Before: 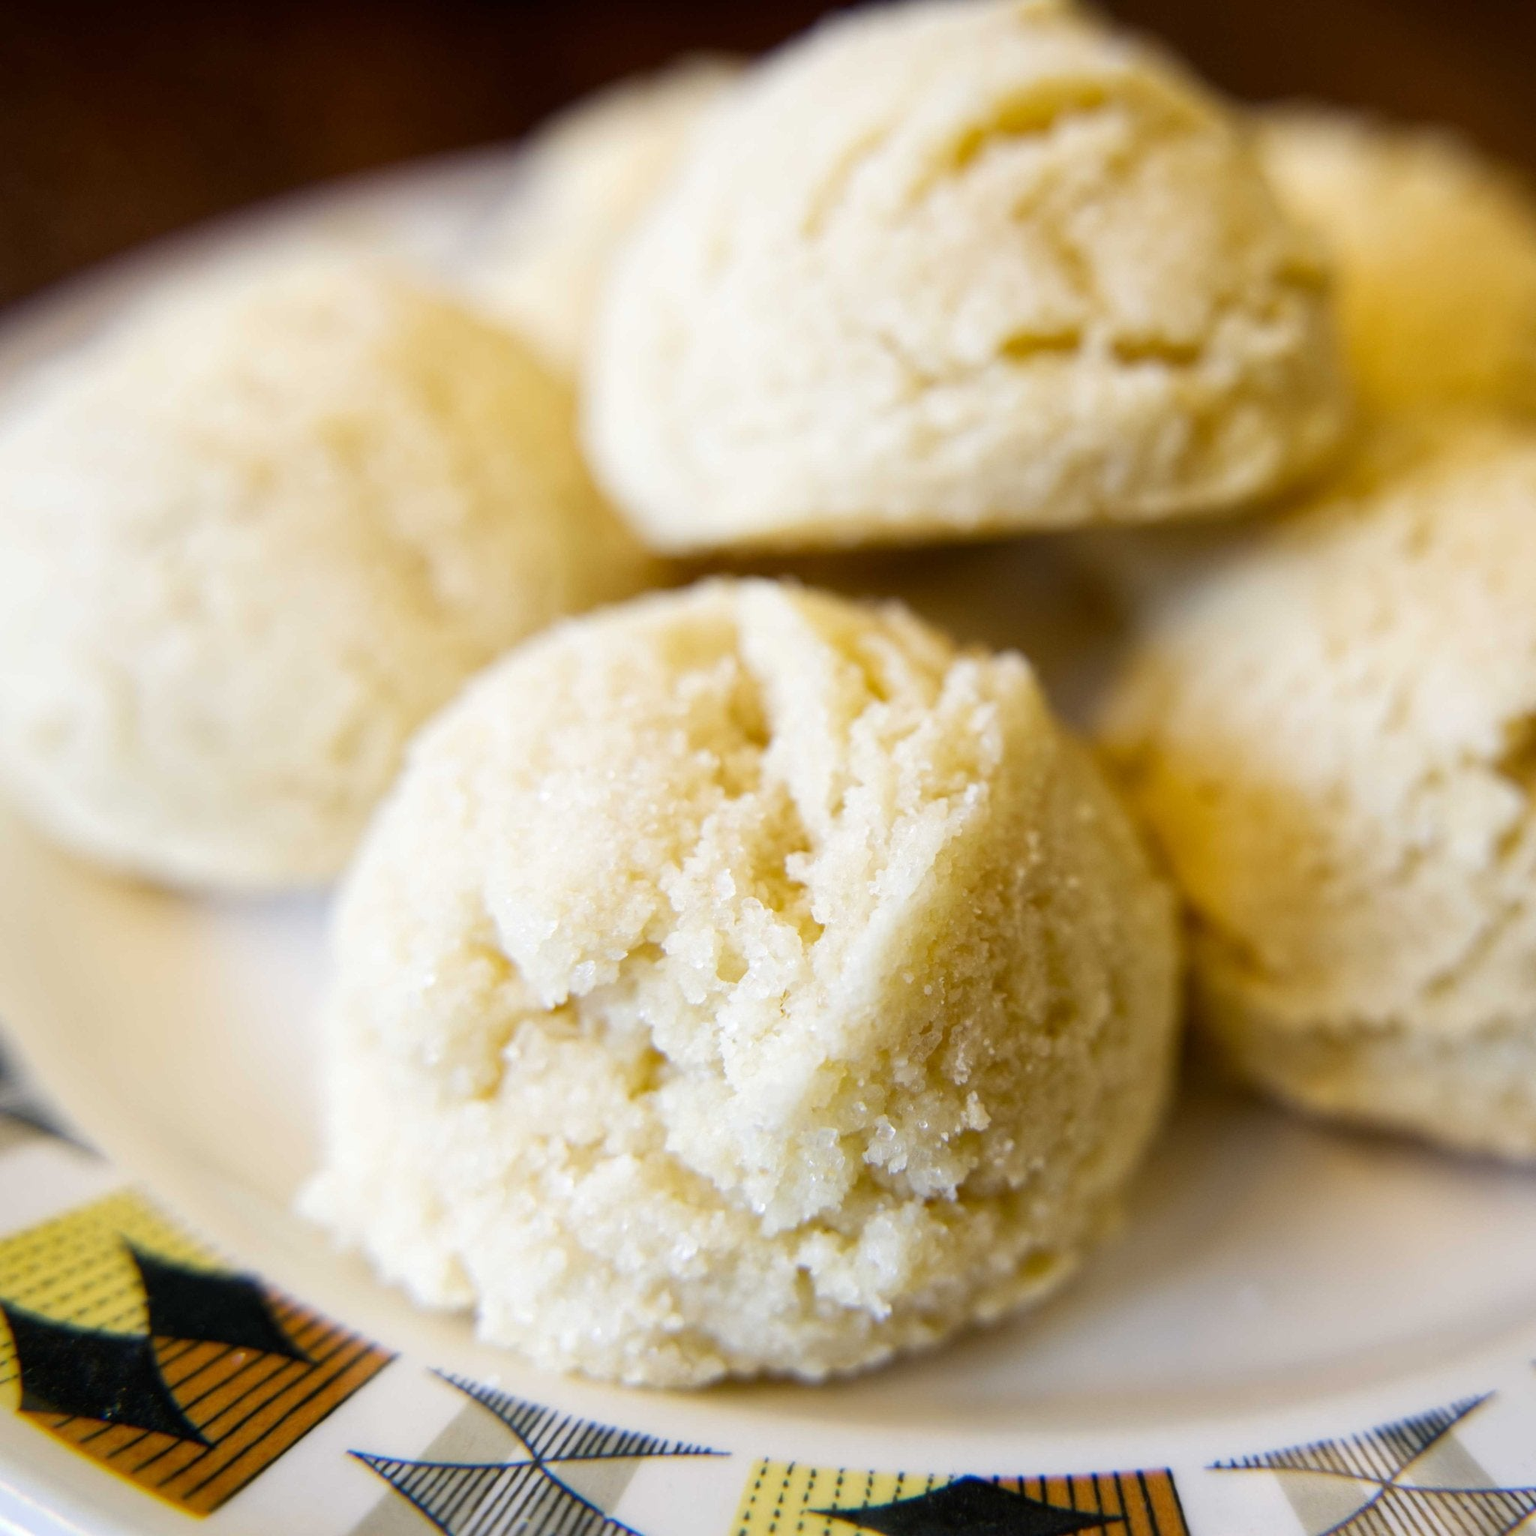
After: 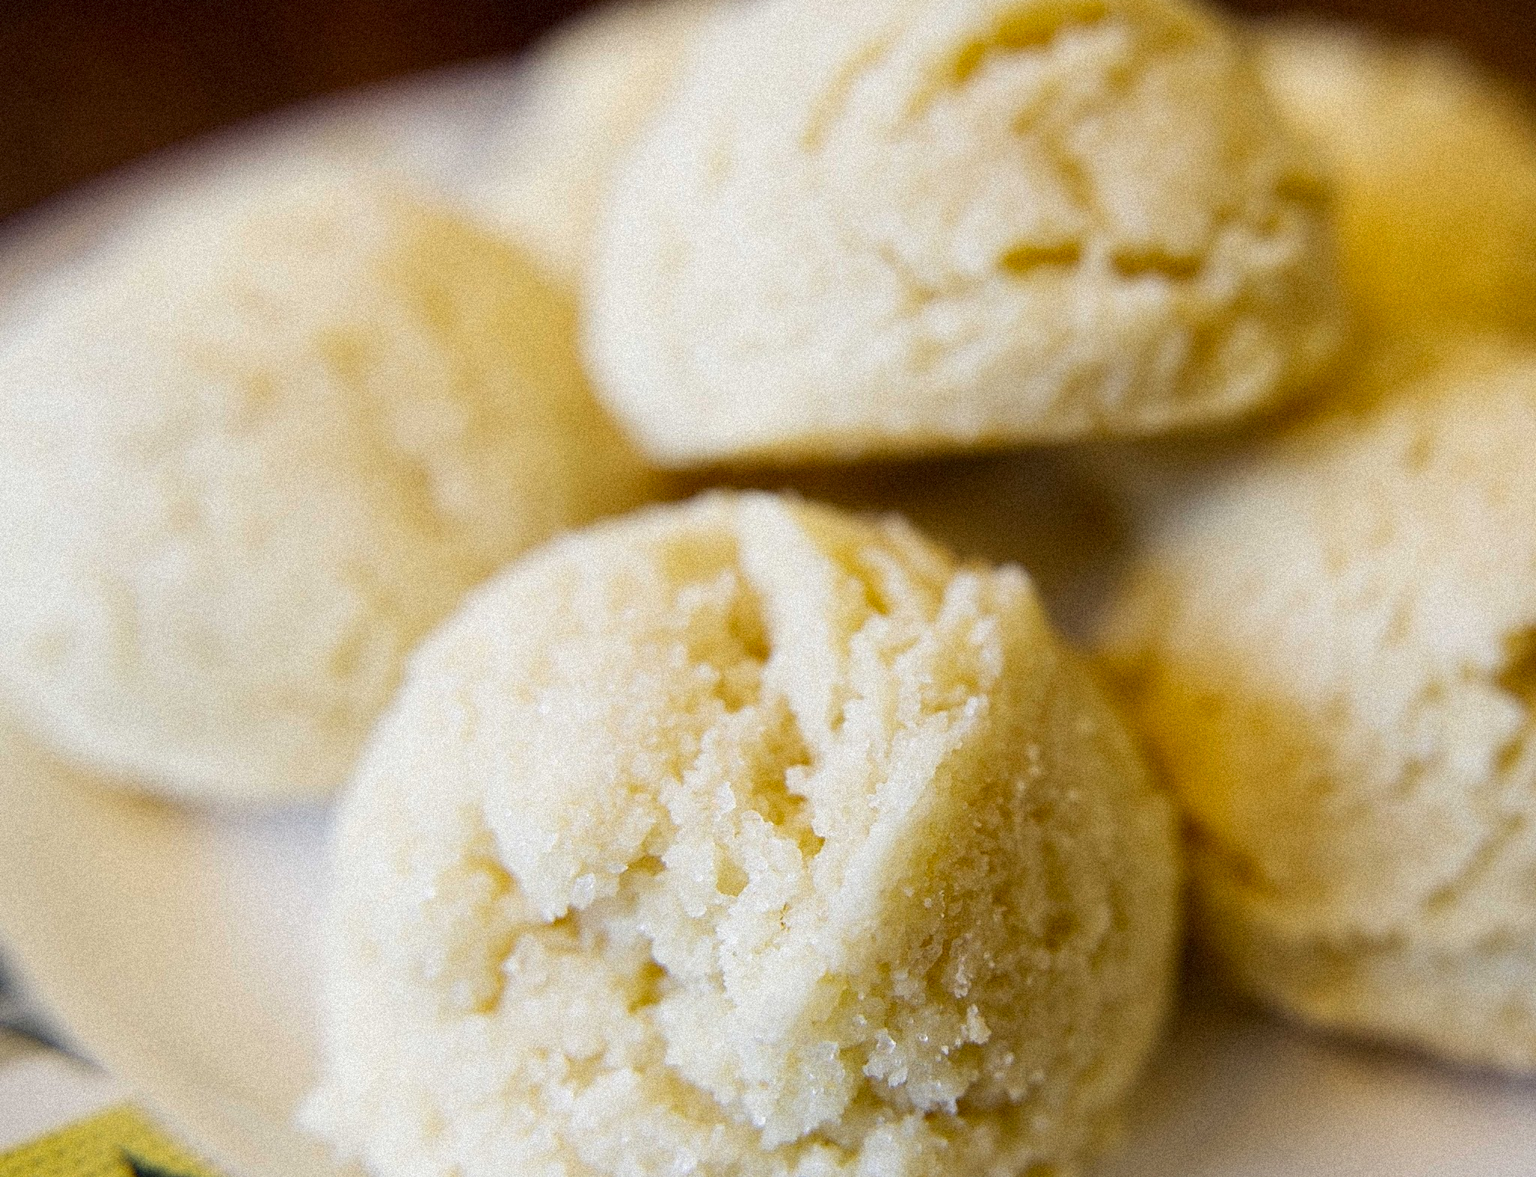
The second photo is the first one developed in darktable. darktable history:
exposure: exposure -0.21 EV, compensate highlight preservation false
color zones: curves: ch1 [(0, 0.525) (0.143, 0.556) (0.286, 0.52) (0.429, 0.5) (0.571, 0.5) (0.714, 0.5) (0.857, 0.503) (1, 0.525)]
crop: top 5.667%, bottom 17.637%
grain: coarseness 9.38 ISO, strength 34.99%, mid-tones bias 0%
sharpen: on, module defaults
